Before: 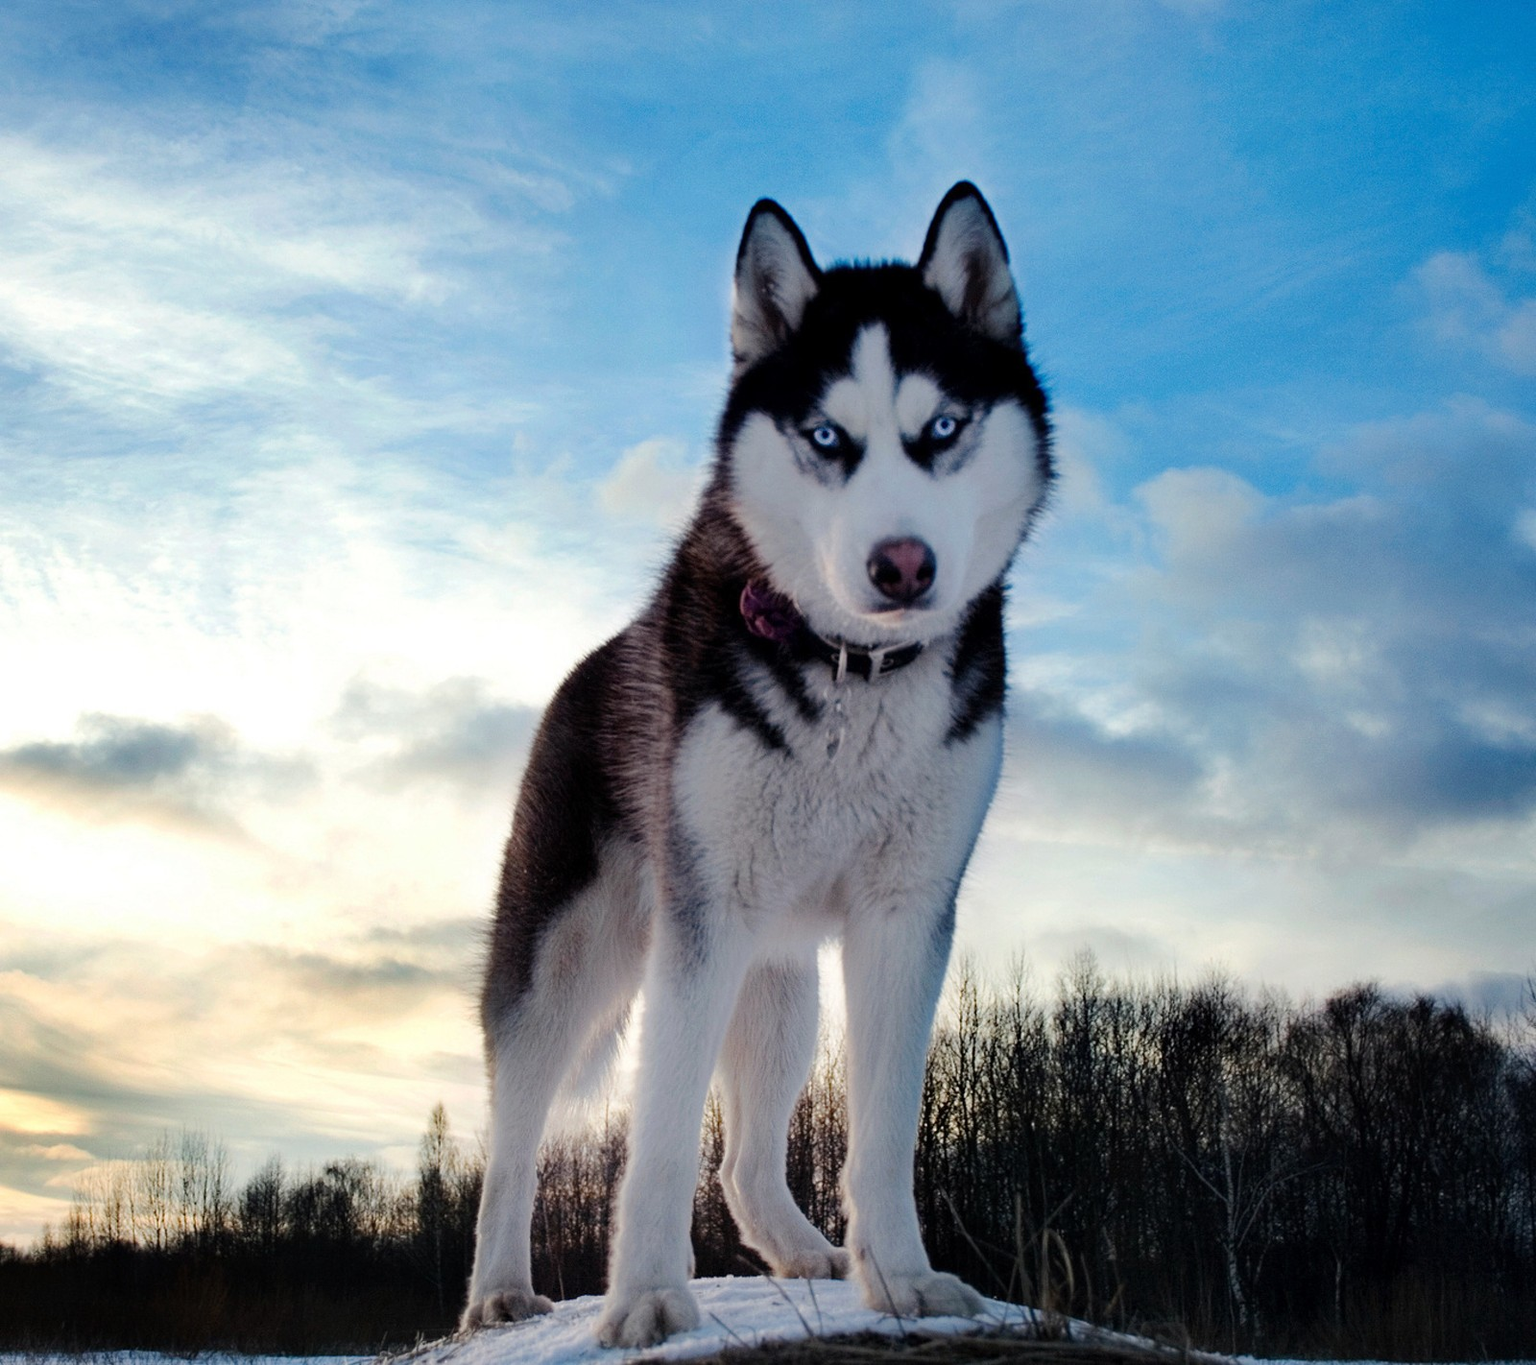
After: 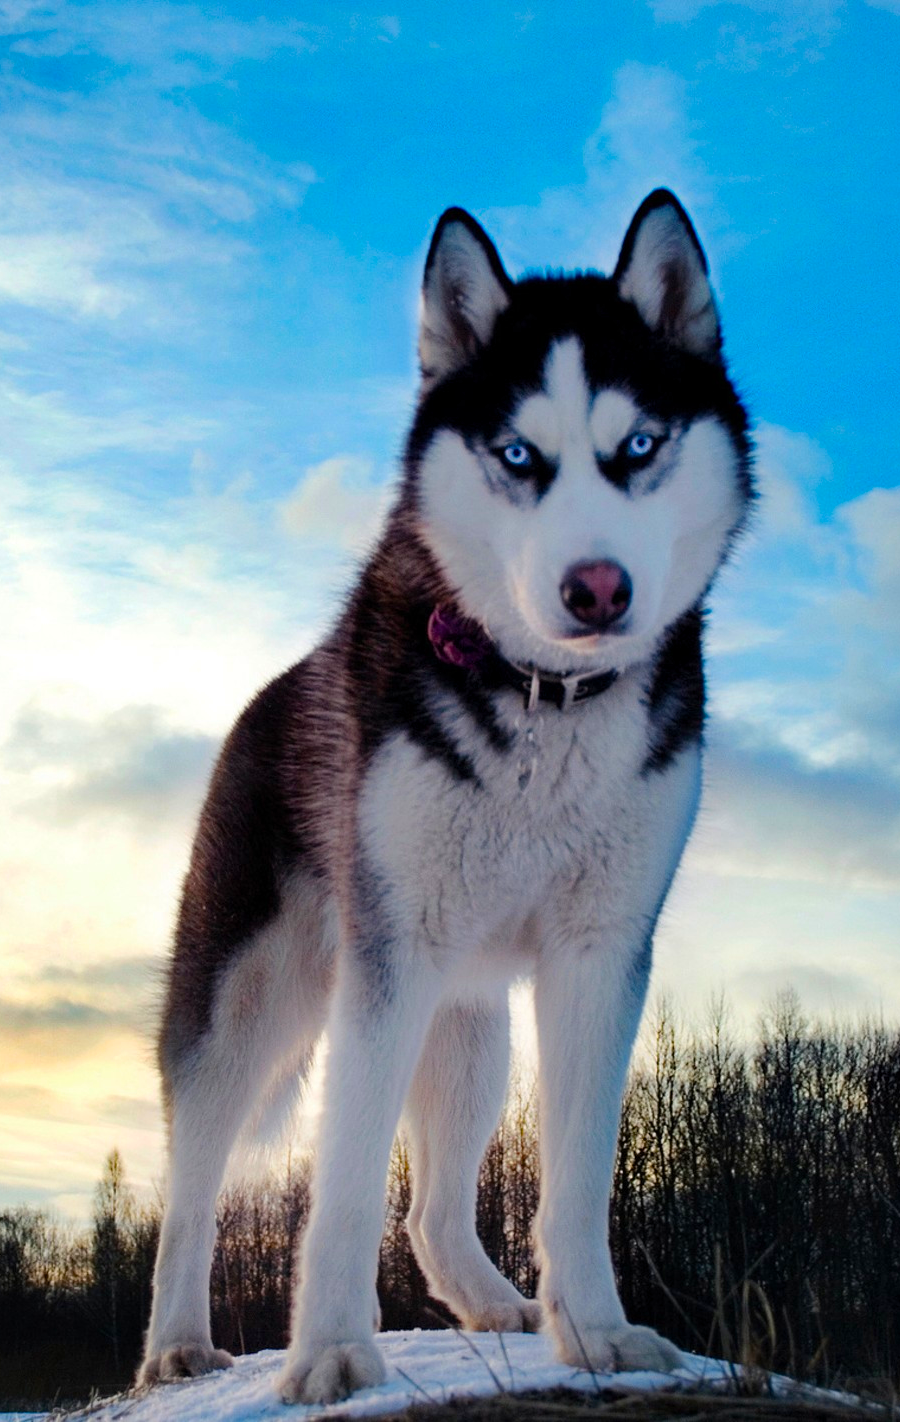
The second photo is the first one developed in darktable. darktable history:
crop: left 21.496%, right 22.254%
color balance rgb: linear chroma grading › global chroma 15%, perceptual saturation grading › global saturation 30%
vibrance: on, module defaults
